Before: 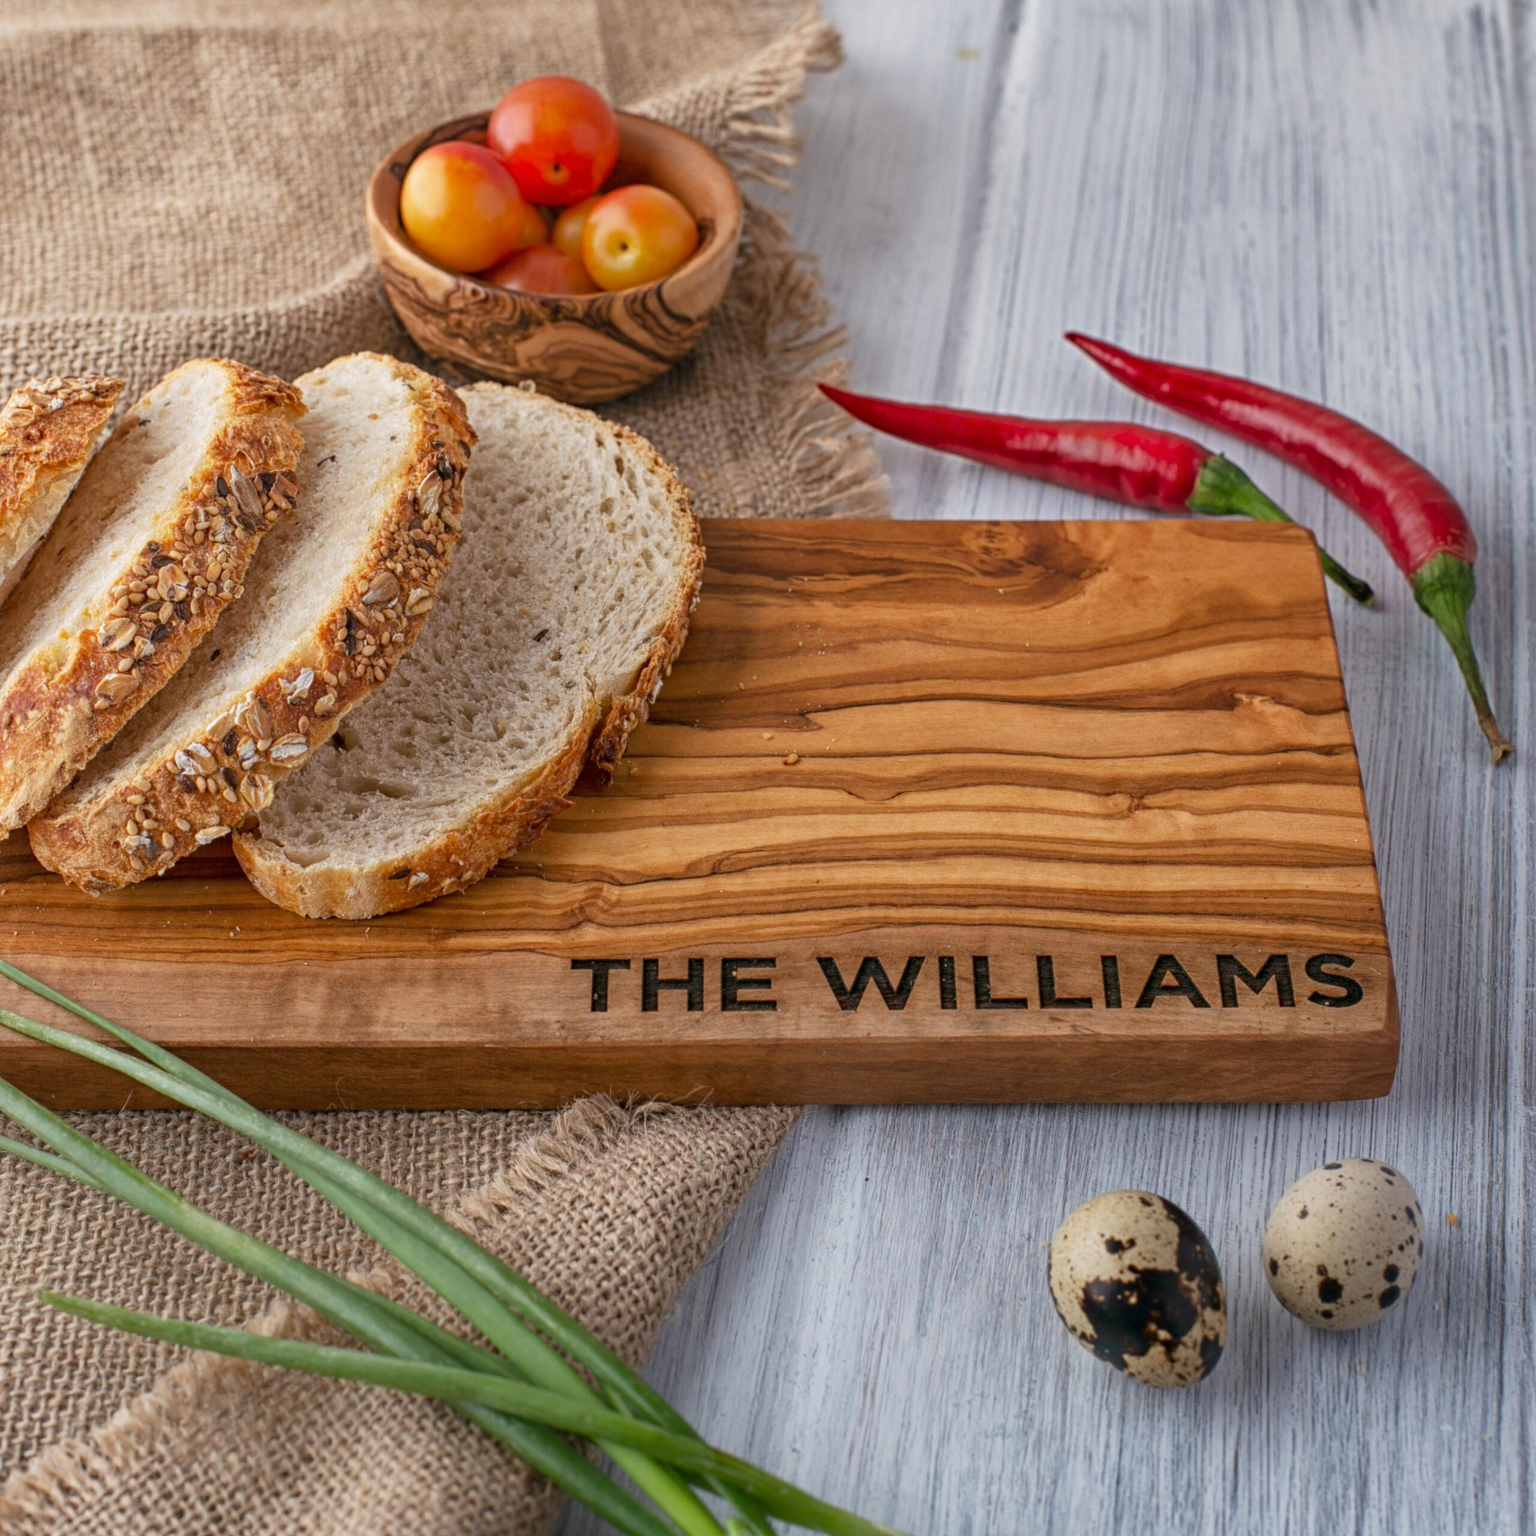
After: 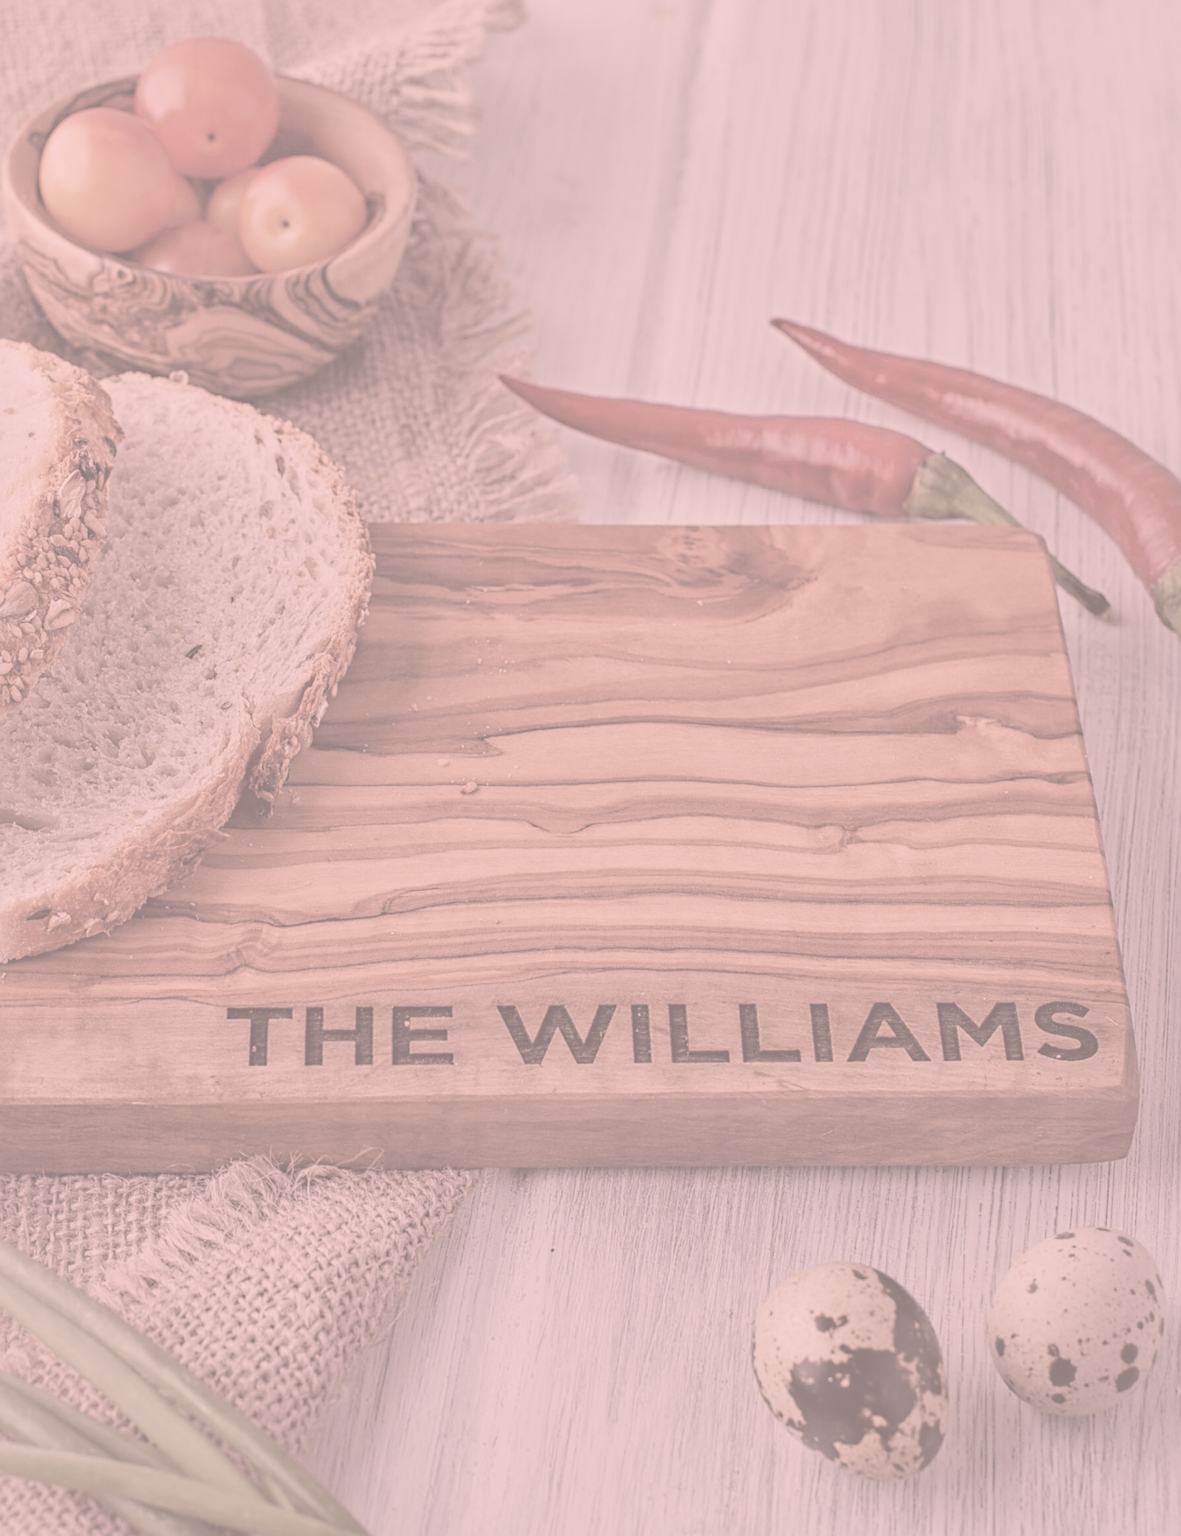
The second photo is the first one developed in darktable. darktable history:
crop and rotate: left 23.767%, top 2.813%, right 6.283%, bottom 6.282%
contrast brightness saturation: contrast -0.332, brightness 0.756, saturation -0.781
local contrast: mode bilateral grid, contrast 21, coarseness 51, detail 120%, midtone range 0.2
sharpen: on, module defaults
color correction: highlights a* 14.51, highlights b* 4.9
exposure: black level correction -0.025, exposure -0.121 EV, compensate exposure bias true, compensate highlight preservation false
filmic rgb: black relative exposure -7.96 EV, white relative exposure 4.04 EV, hardness 4.17, add noise in highlights 0.002, color science v3 (2019), use custom middle-gray values true, contrast in highlights soft
